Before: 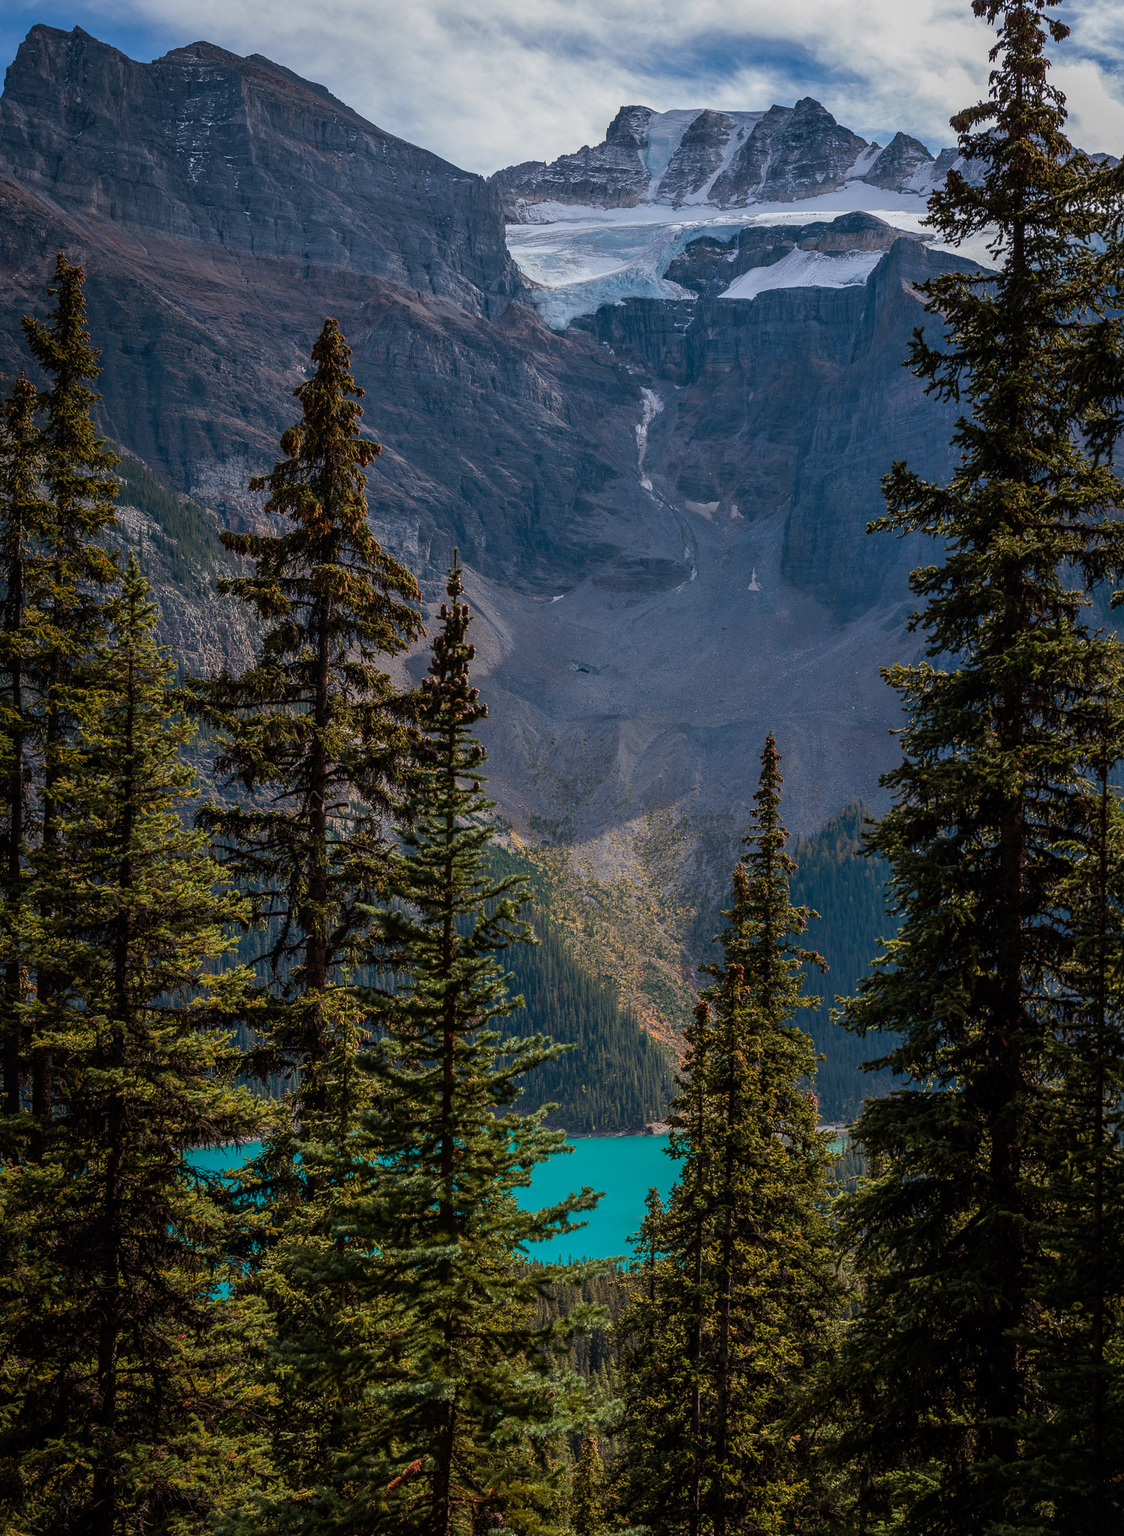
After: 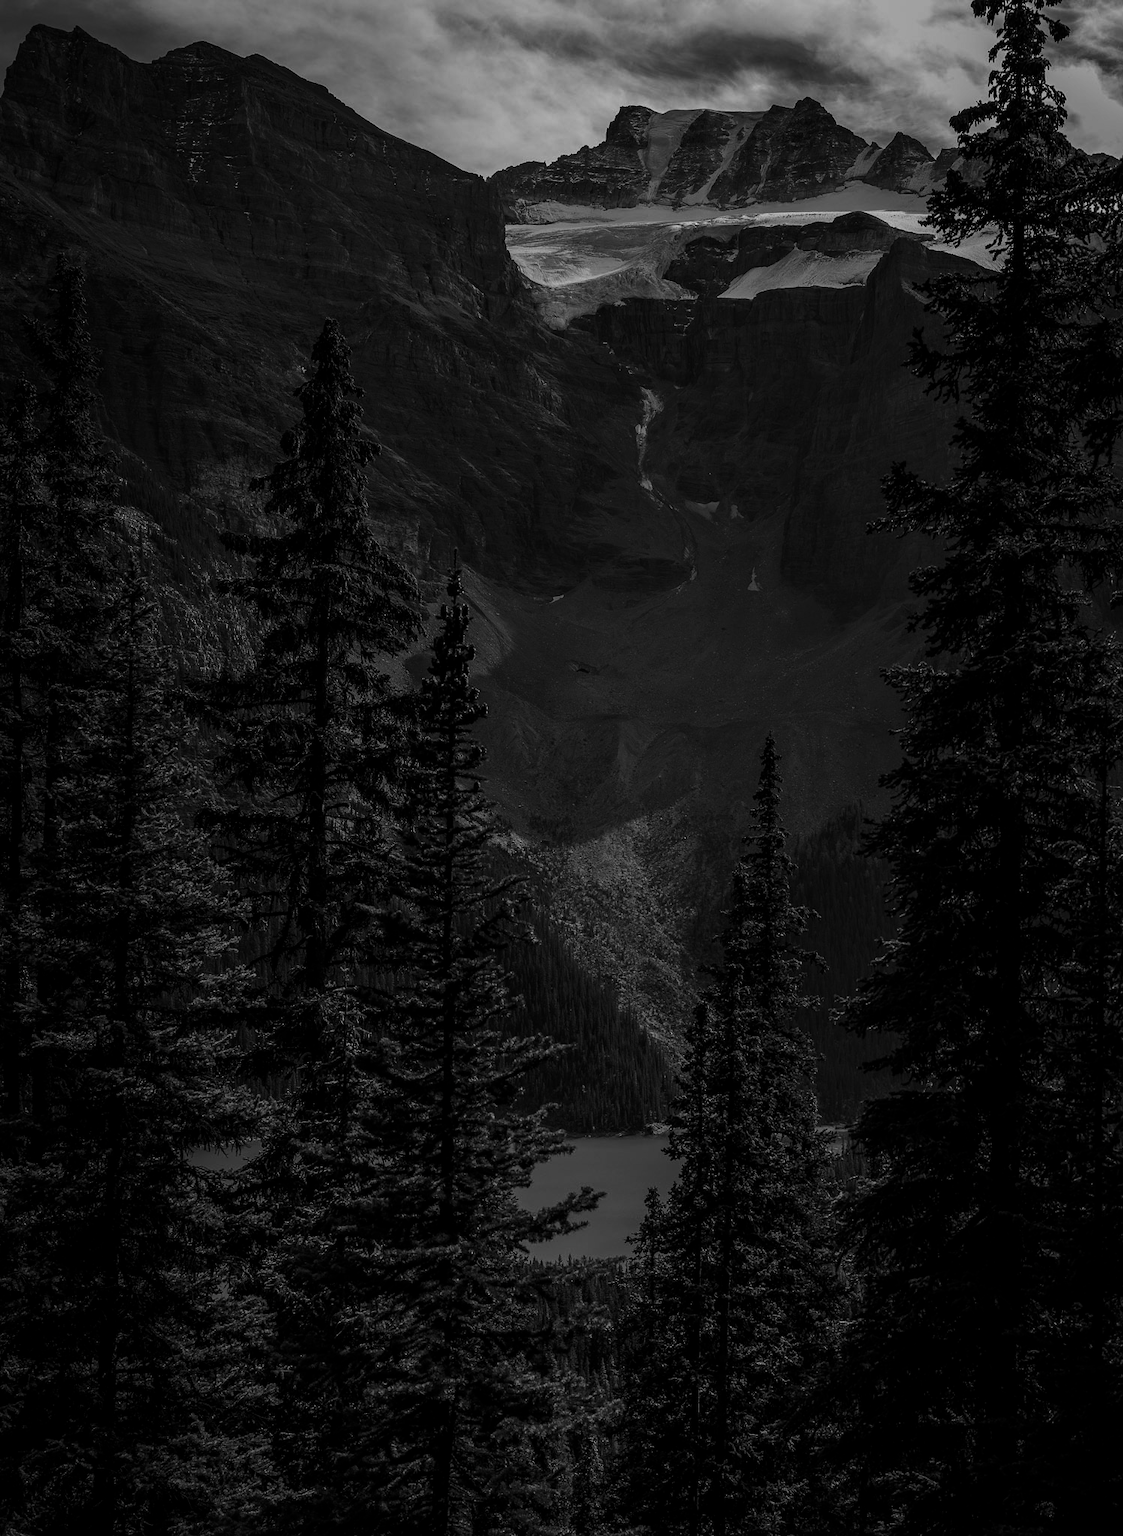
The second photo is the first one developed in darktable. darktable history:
contrast brightness saturation: contrast -0.028, brightness -0.603, saturation -0.999
